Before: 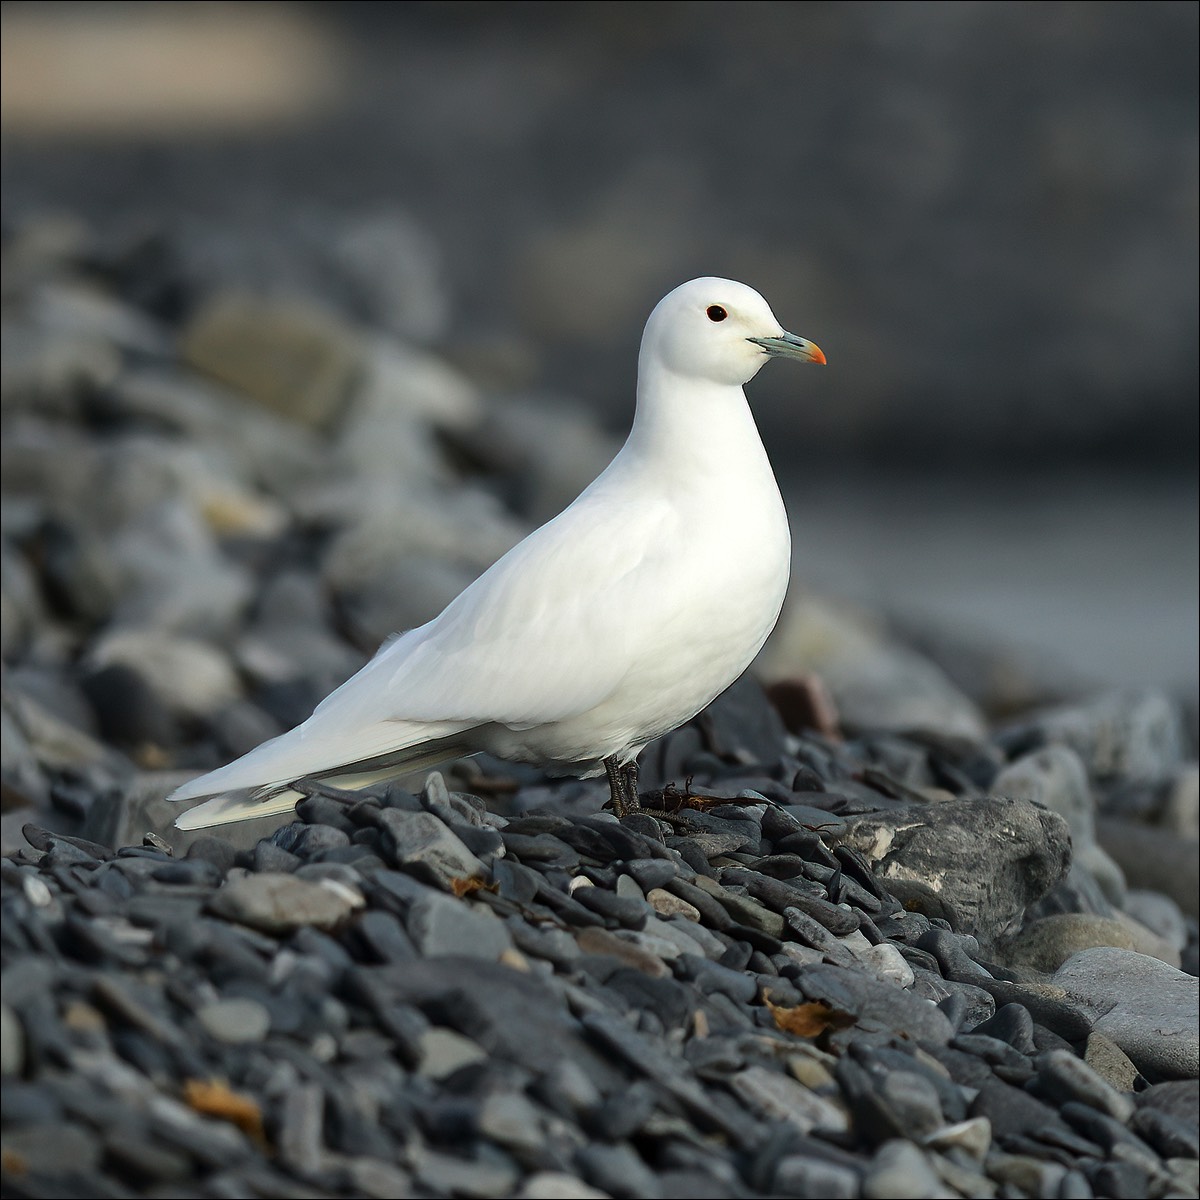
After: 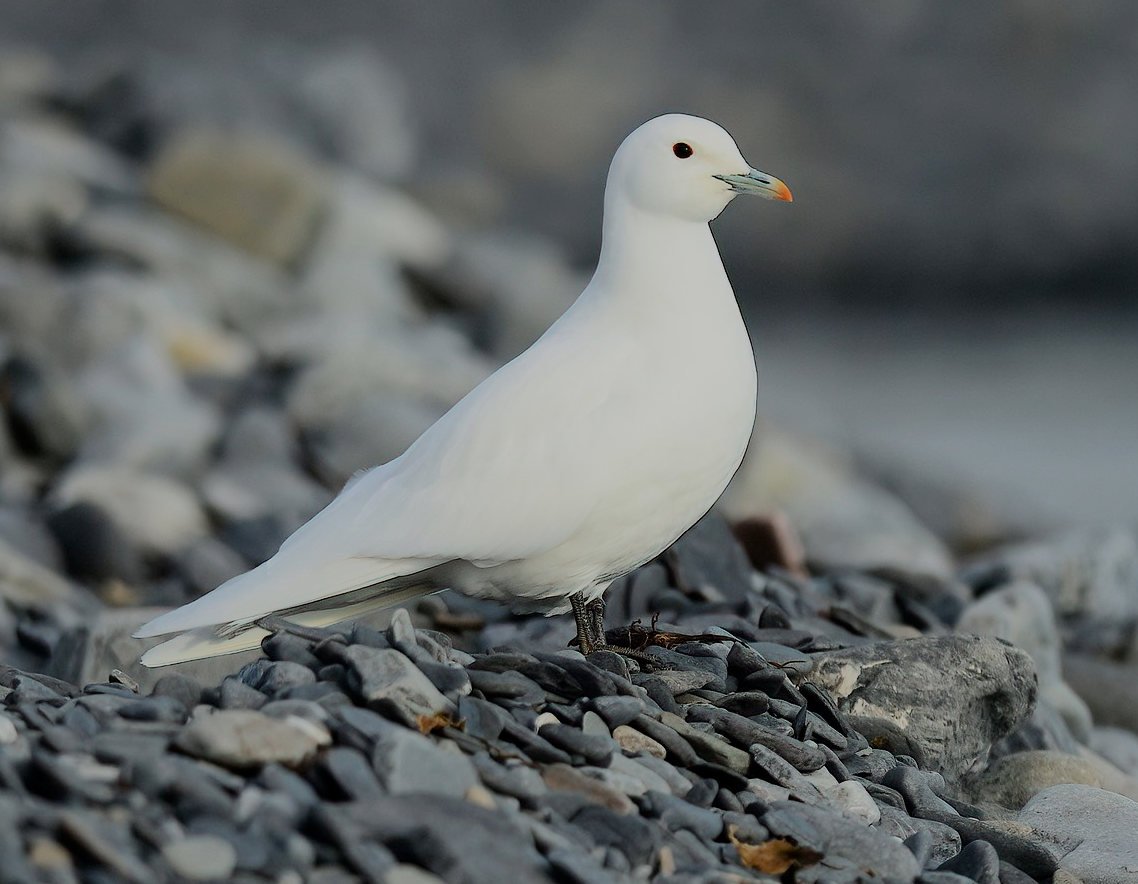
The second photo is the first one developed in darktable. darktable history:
filmic rgb: middle gray luminance 29.77%, black relative exposure -8.98 EV, white relative exposure 7 EV, target black luminance 0%, hardness 2.95, latitude 2.51%, contrast 0.963, highlights saturation mix 5.57%, shadows ↔ highlights balance 11.59%, preserve chrominance max RGB, color science v6 (2022), contrast in shadows safe, contrast in highlights safe
crop and rotate: left 2.883%, top 13.589%, right 2.217%, bottom 12.678%
